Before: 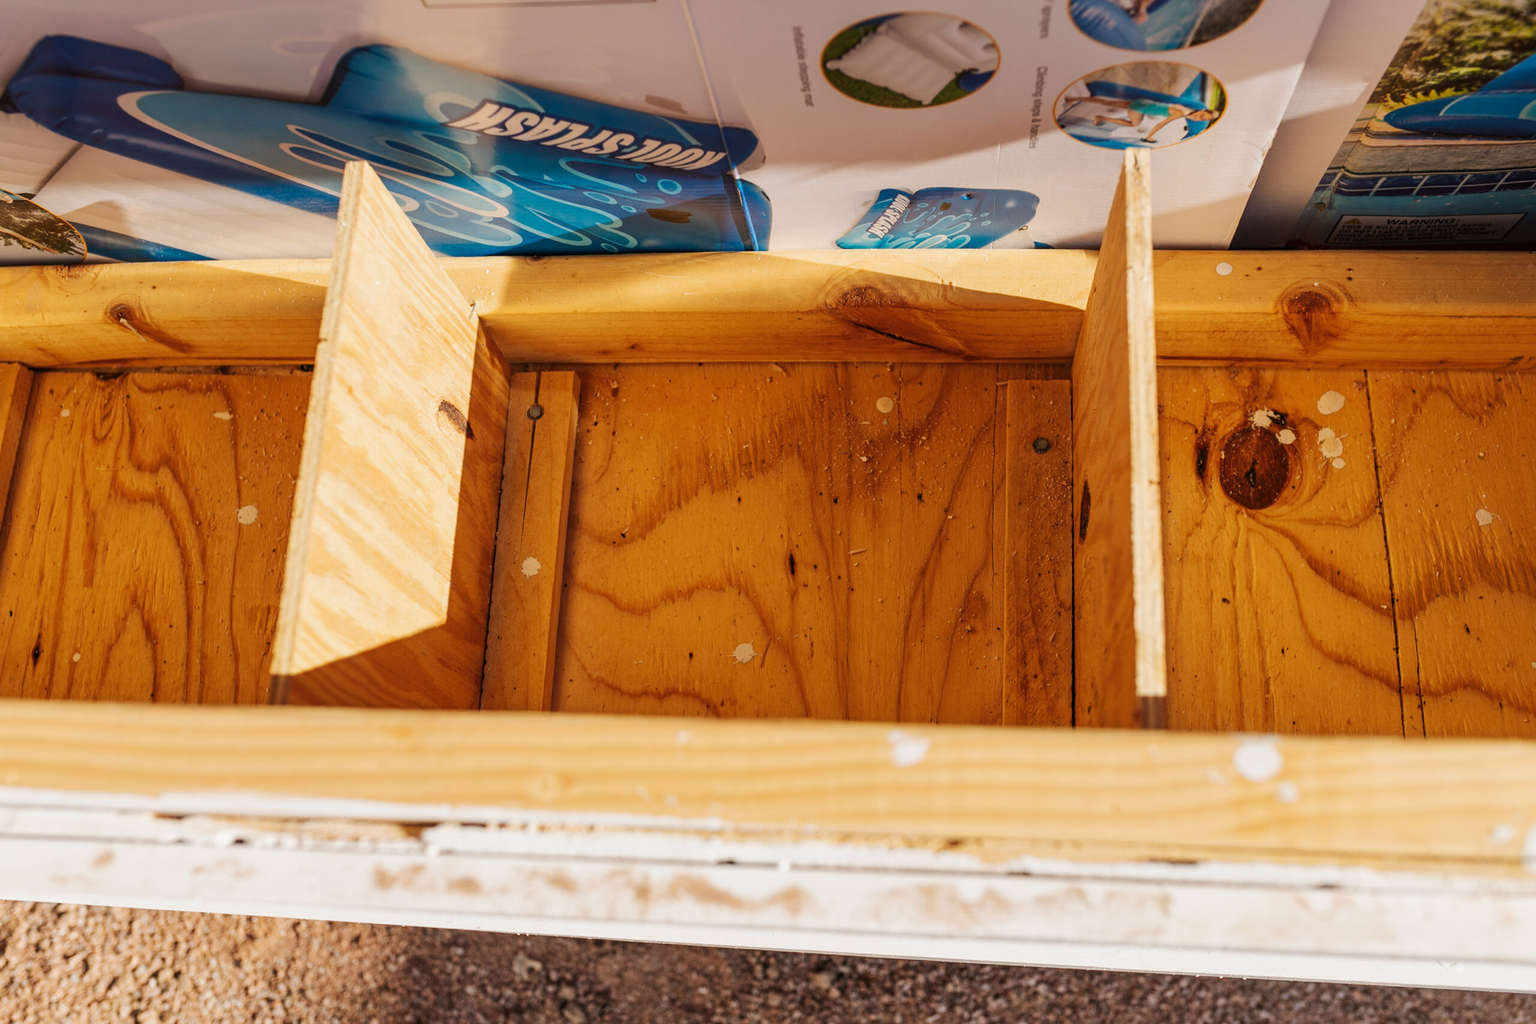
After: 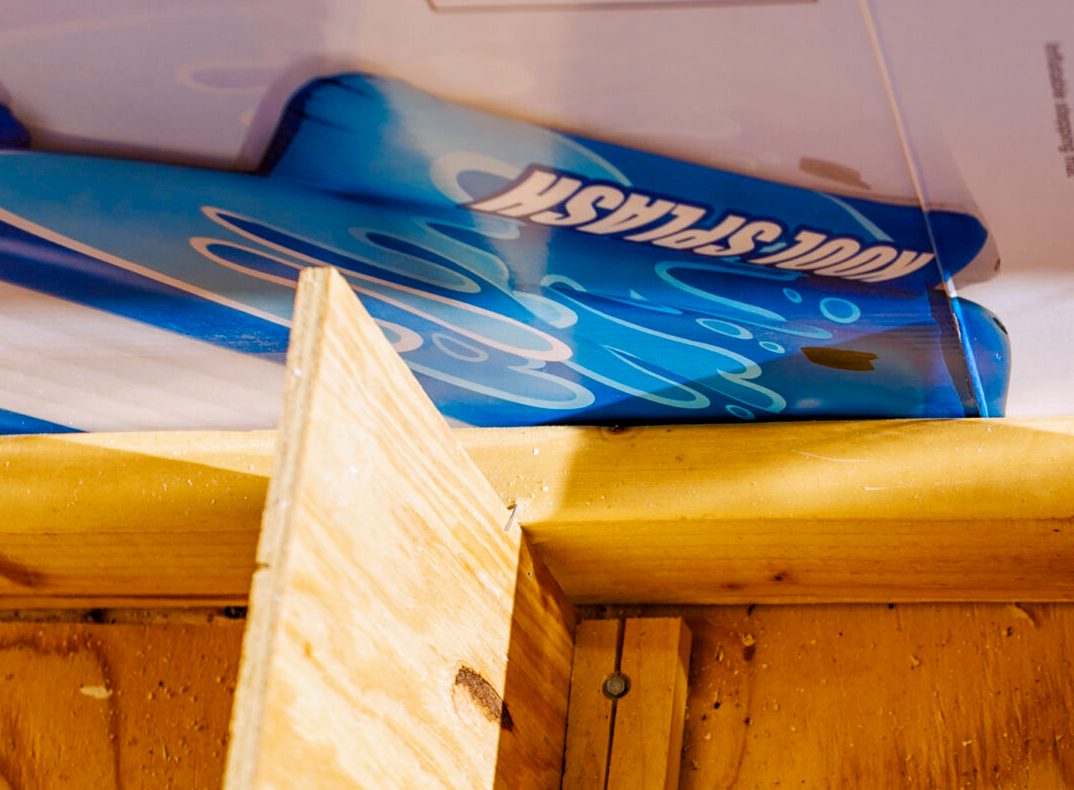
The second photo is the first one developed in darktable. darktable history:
crop and rotate: left 10.817%, top 0.062%, right 47.194%, bottom 53.626%
color balance rgb: shadows lift › chroma 3%, shadows lift › hue 240.84°, highlights gain › chroma 3%, highlights gain › hue 73.2°, global offset › luminance -0.5%, perceptual saturation grading › global saturation 20%, perceptual saturation grading › highlights -25%, perceptual saturation grading › shadows 50%, global vibrance 25.26%
white balance: red 0.948, green 1.02, blue 1.176
exposure: exposure 0.131 EV, compensate highlight preservation false
